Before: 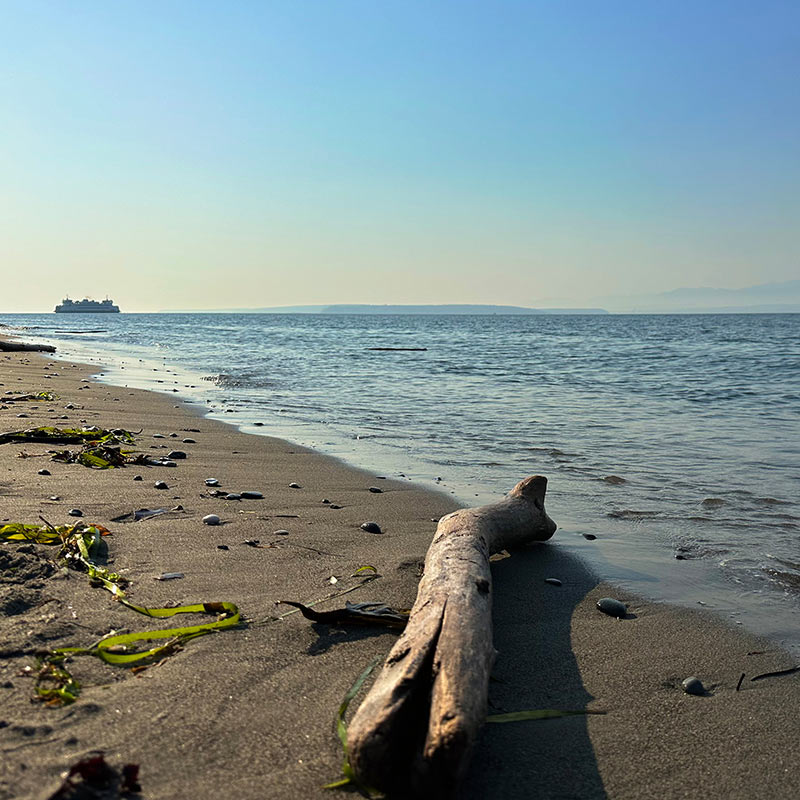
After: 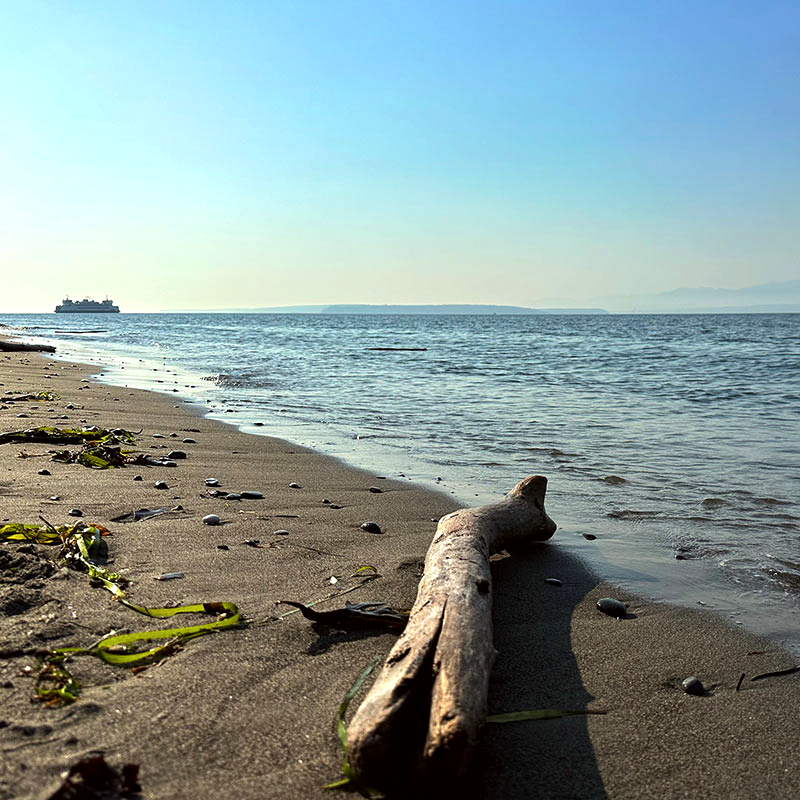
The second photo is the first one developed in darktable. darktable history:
local contrast: highlights 100%, shadows 100%, detail 120%, midtone range 0.2
color correction: highlights a* -2.73, highlights b* -2.09, shadows a* 2.41, shadows b* 2.73
tone equalizer: -8 EV -0.417 EV, -7 EV -0.389 EV, -6 EV -0.333 EV, -5 EV -0.222 EV, -3 EV 0.222 EV, -2 EV 0.333 EV, -1 EV 0.389 EV, +0 EV 0.417 EV, edges refinement/feathering 500, mask exposure compensation -1.57 EV, preserve details no
